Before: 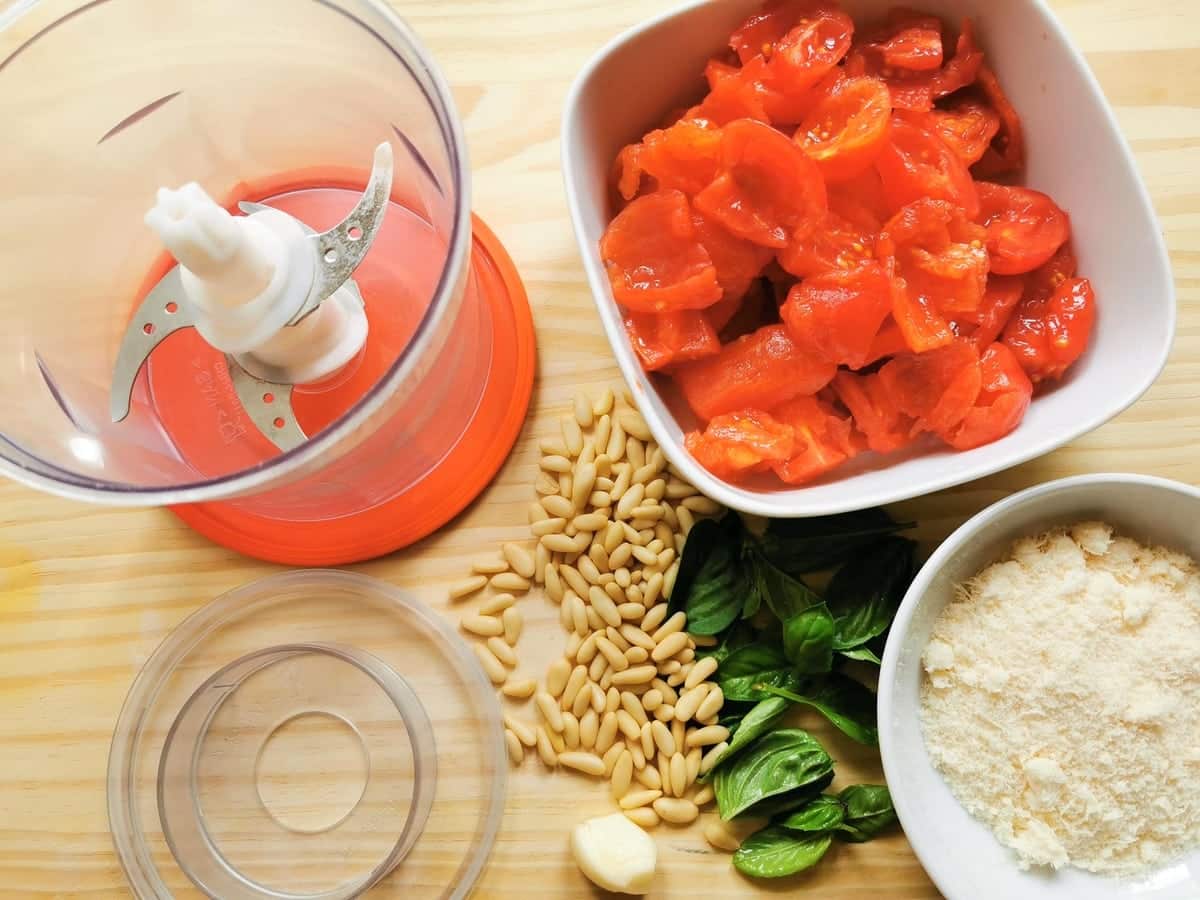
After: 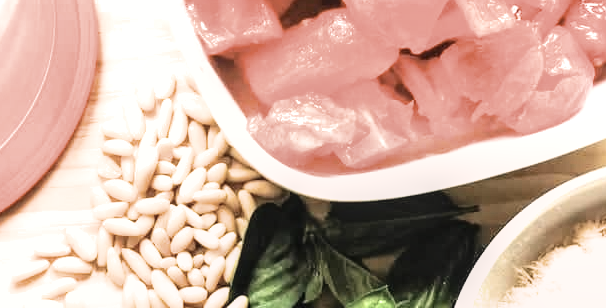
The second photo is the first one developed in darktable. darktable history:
crop: left 36.521%, top 35.217%, right 12.963%, bottom 30.528%
exposure: black level correction 0, exposure 1.401 EV, compensate highlight preservation false
filmic rgb: black relative exposure -14.26 EV, white relative exposure 3.37 EV, threshold 5.99 EV, hardness 7.92, contrast 0.989, color science v6 (2022), enable highlight reconstruction true
contrast brightness saturation: contrast 0.108, saturation -0.153
tone equalizer: -8 EV -0.449 EV, -7 EV -0.357 EV, -6 EV -0.304 EV, -5 EV -0.224 EV, -3 EV 0.237 EV, -2 EV 0.309 EV, -1 EV 0.365 EV, +0 EV 0.421 EV
color correction: highlights a* 5.6, highlights b* 5.16, saturation 0.657
local contrast: on, module defaults
